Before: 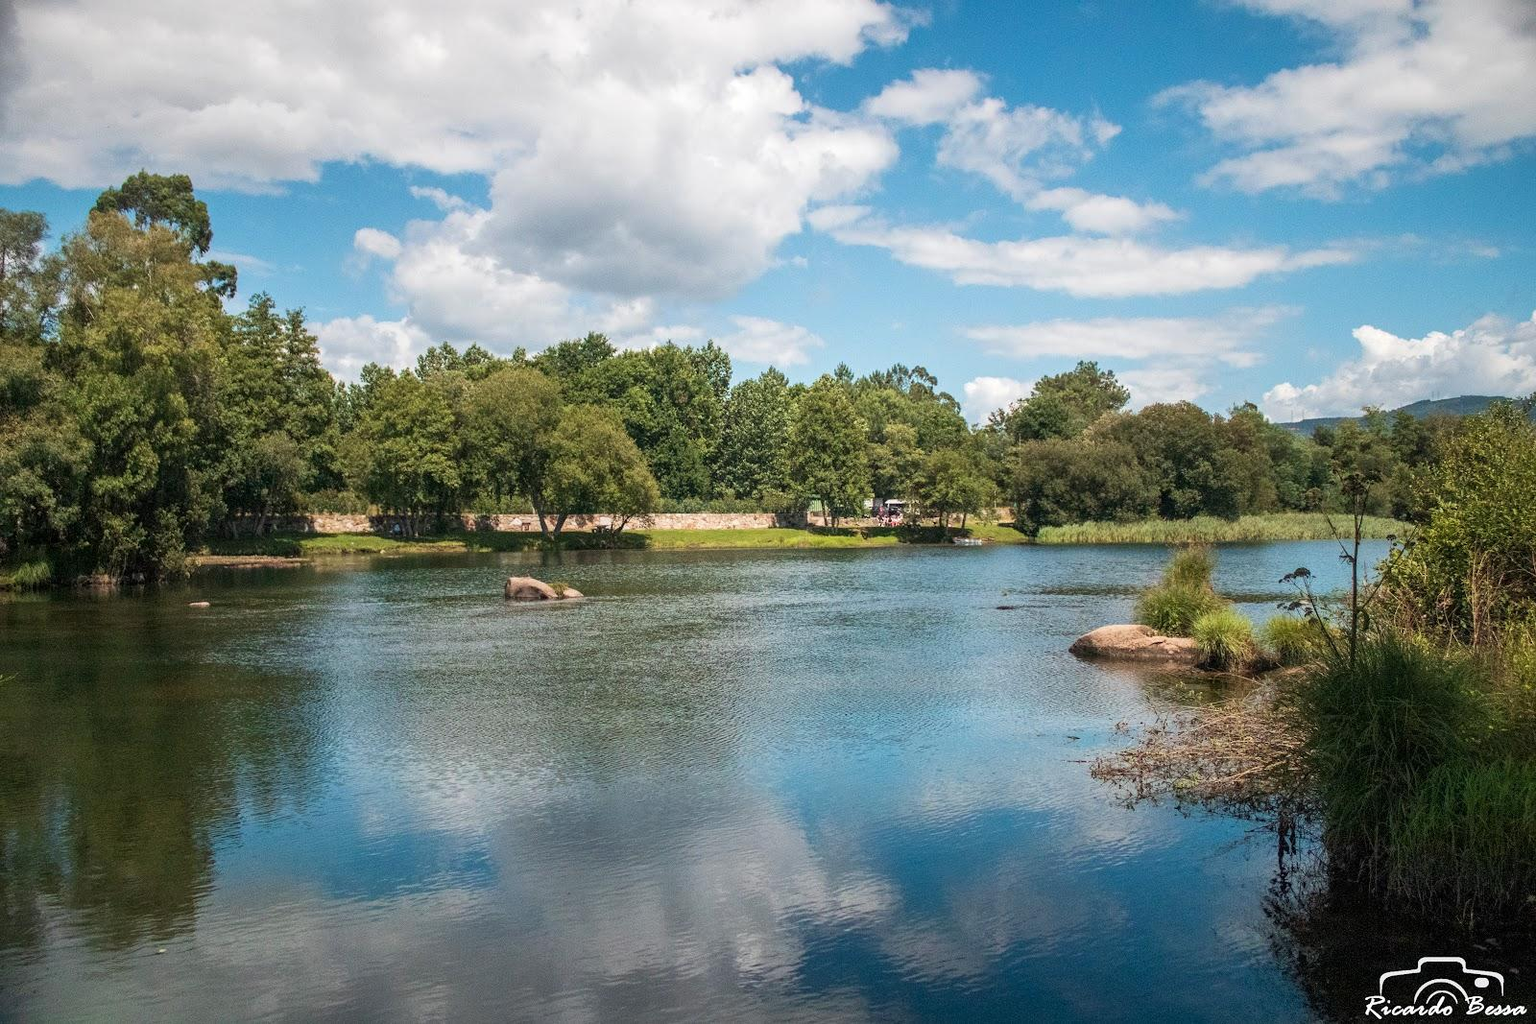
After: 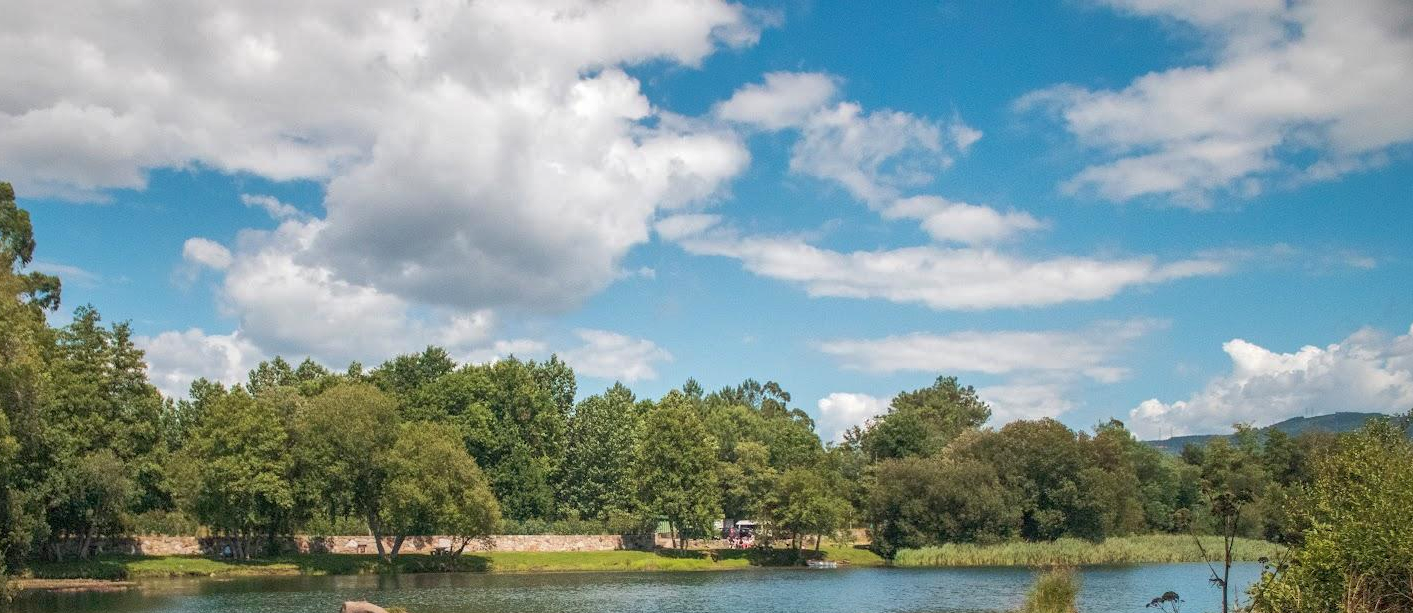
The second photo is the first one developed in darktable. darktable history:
shadows and highlights: on, module defaults
crop and rotate: left 11.673%, bottom 42.518%
